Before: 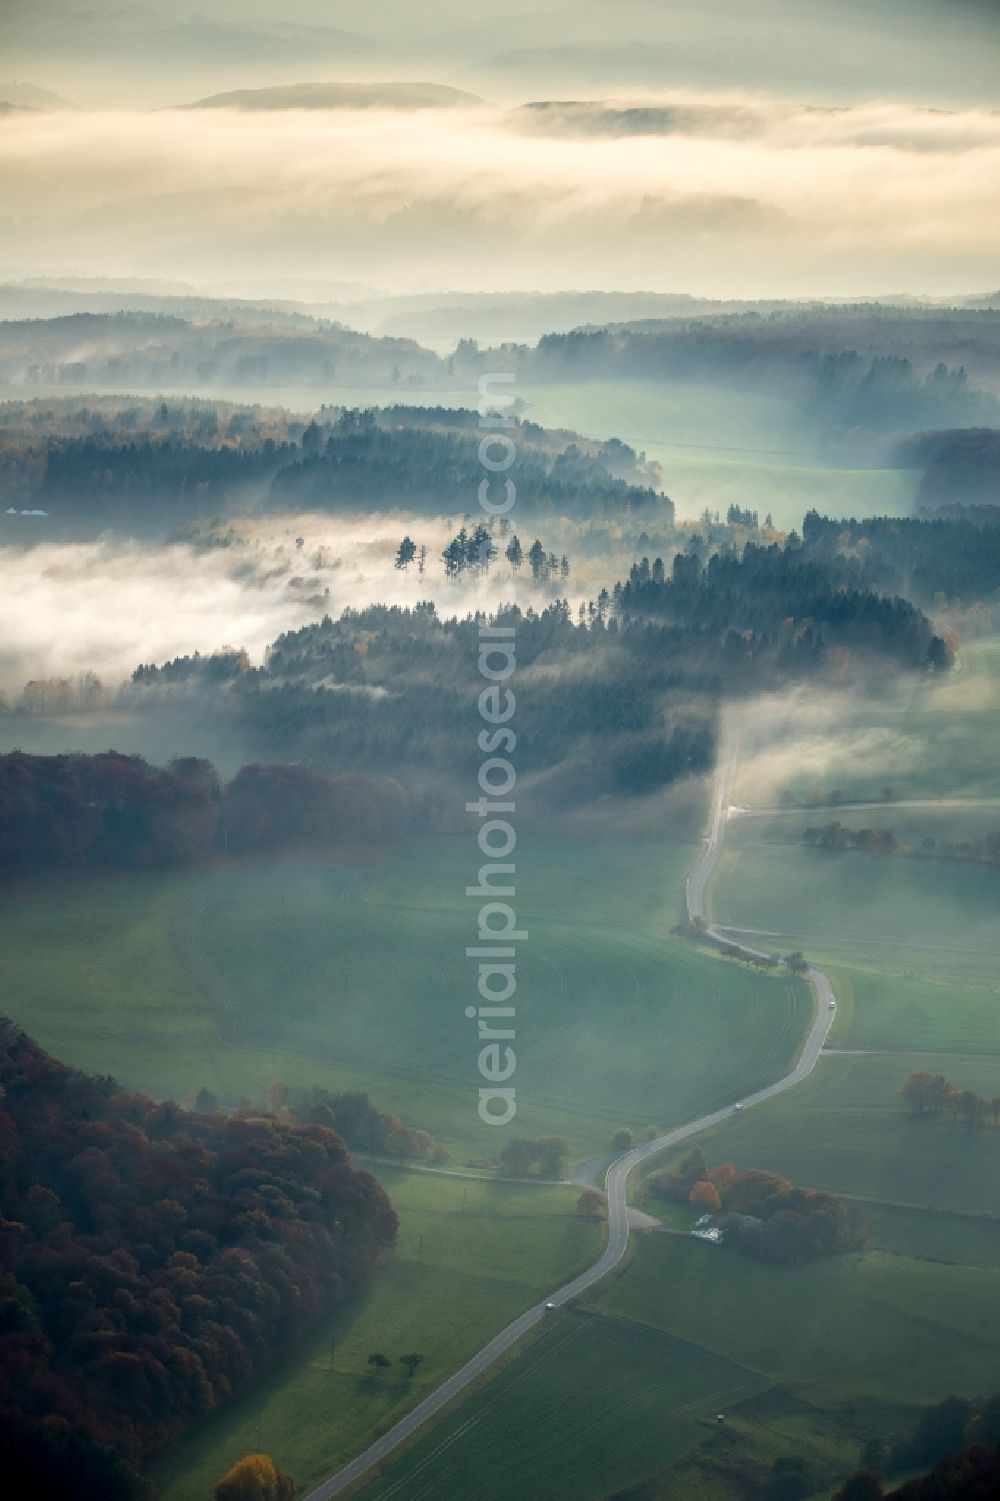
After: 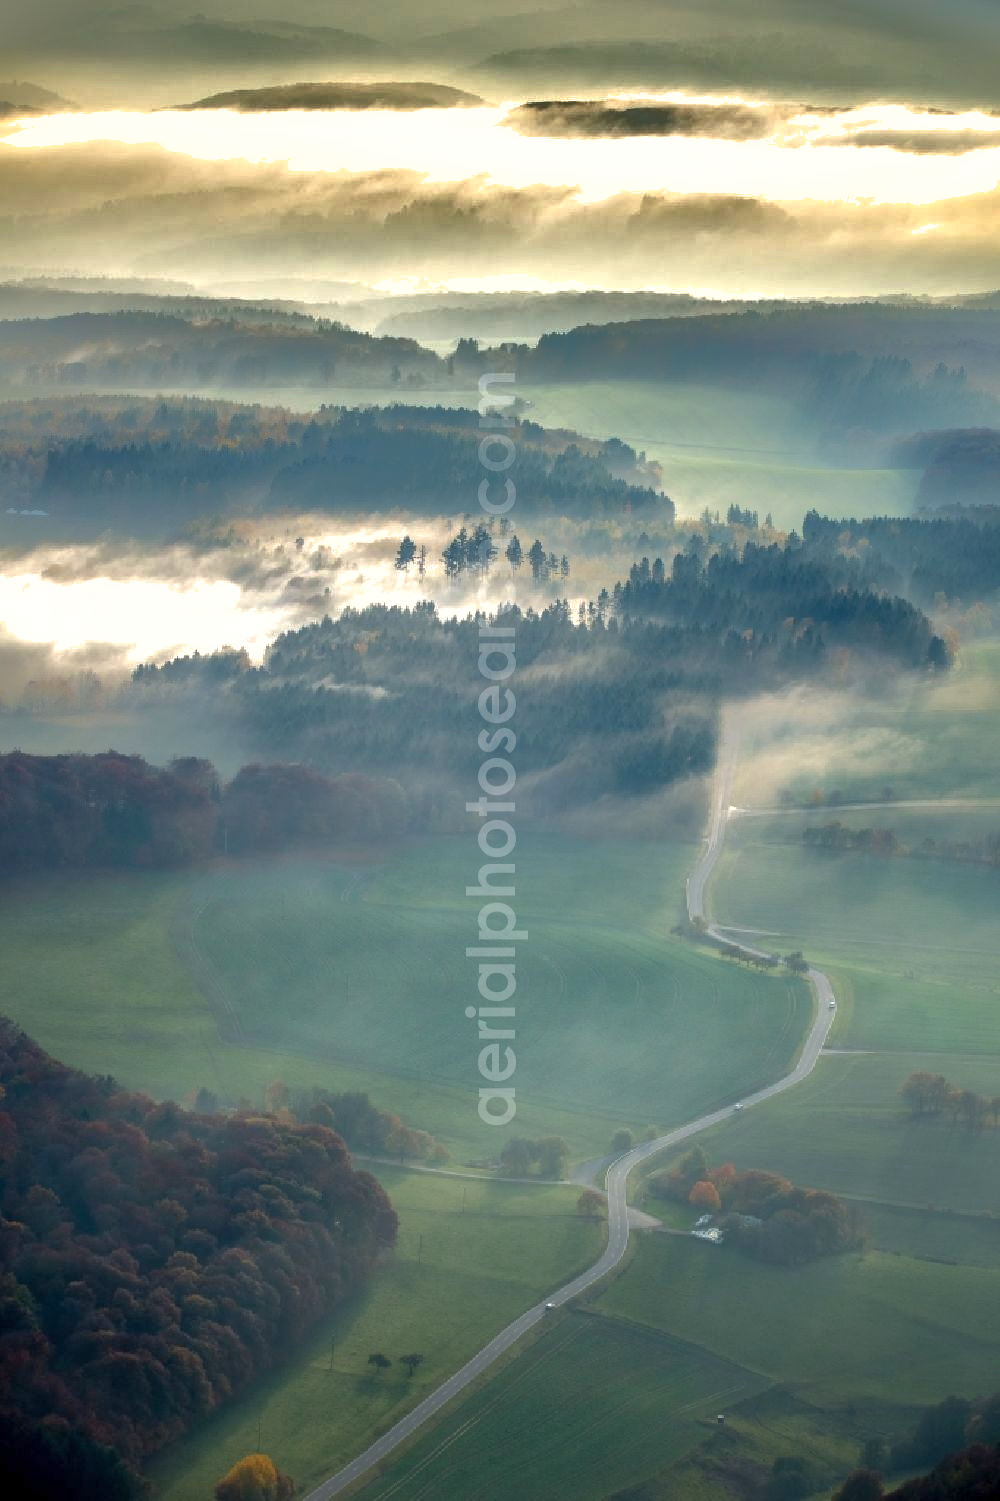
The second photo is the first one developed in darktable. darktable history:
shadows and highlights: shadows 39.13, highlights -76.23
exposure: exposure 0.377 EV, compensate highlight preservation false
